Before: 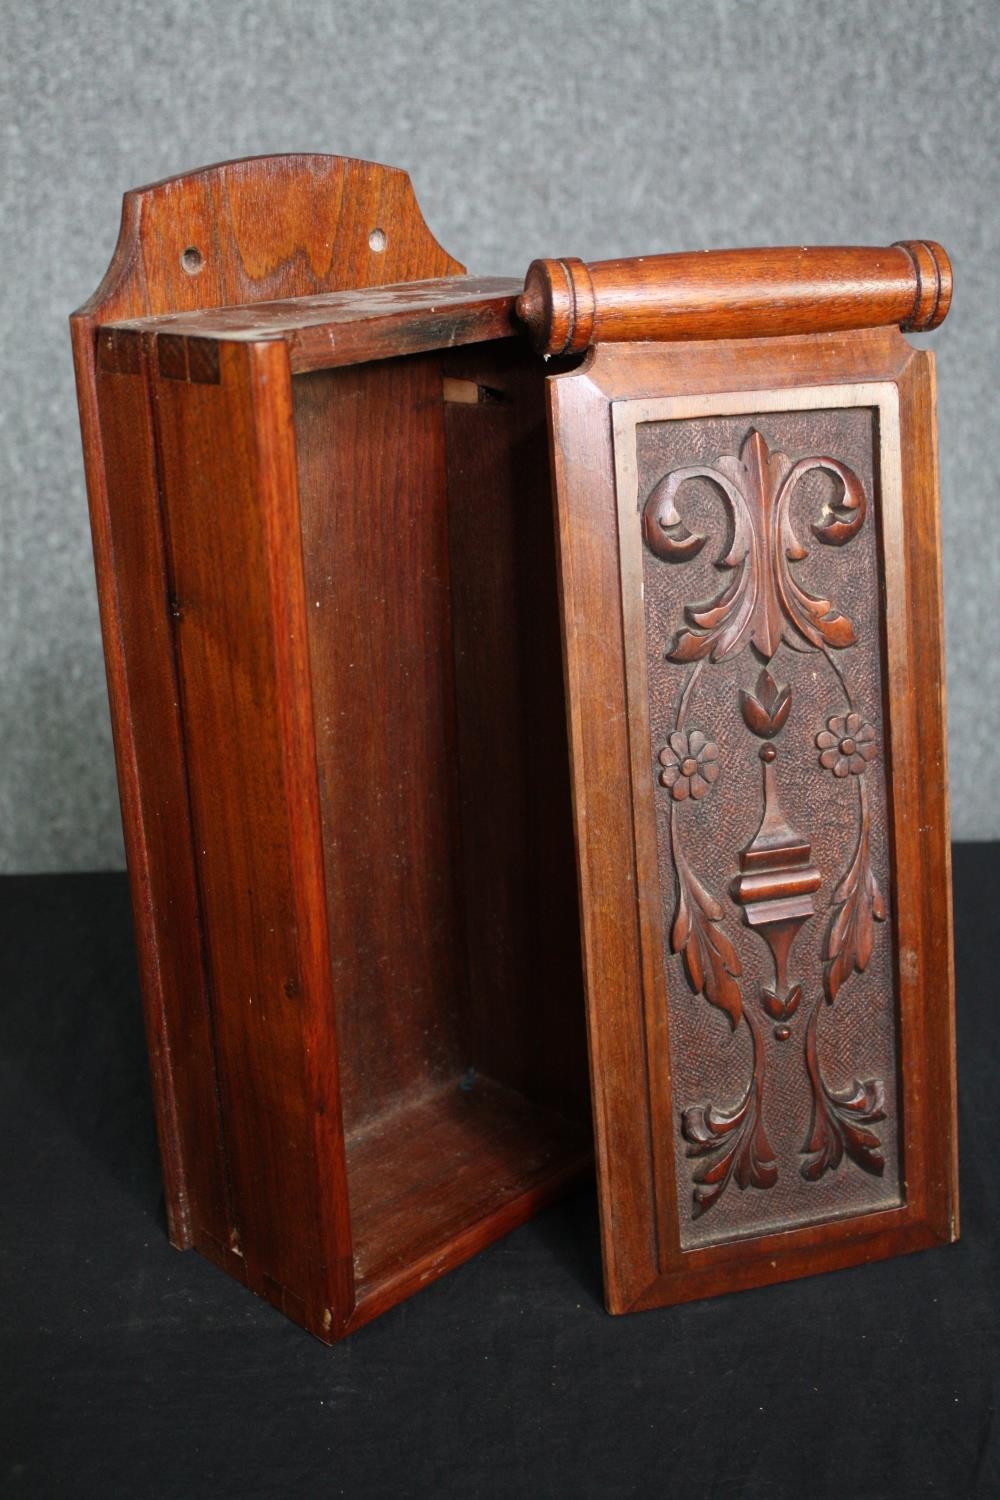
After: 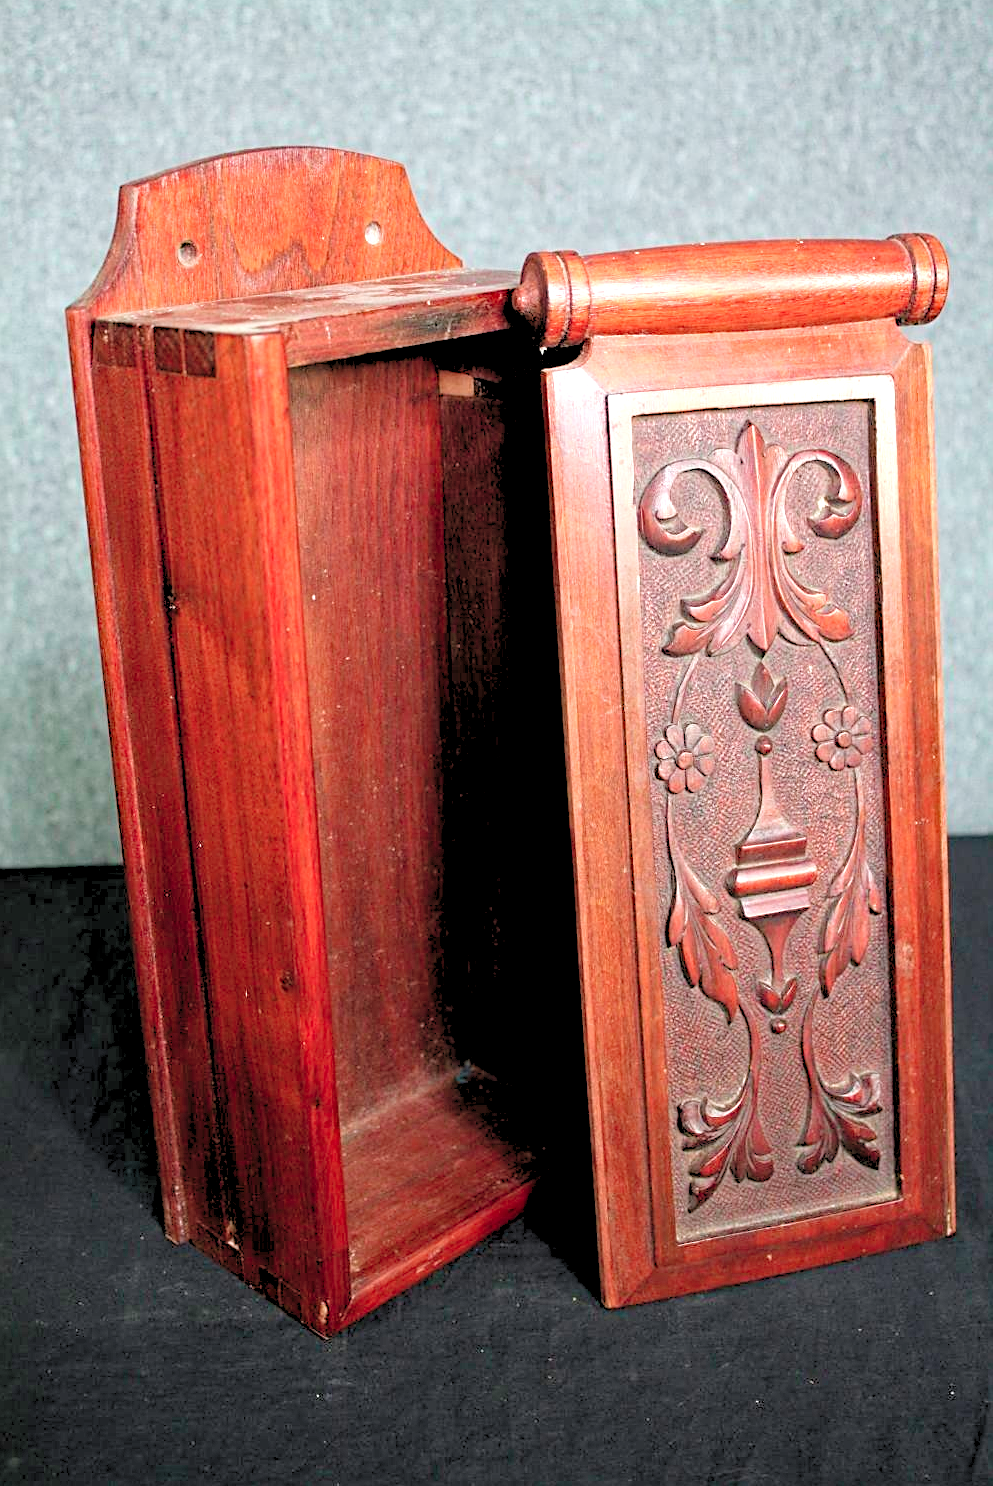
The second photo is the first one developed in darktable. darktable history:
exposure: black level correction 0.001, exposure 0.5 EV, compensate exposure bias true, compensate highlight preservation false
crop: left 0.434%, top 0.485%, right 0.244%, bottom 0.386%
levels: levels [0.072, 0.414, 0.976]
color contrast: blue-yellow contrast 0.7
haze removal: compatibility mode true, adaptive false
rgb levels: preserve colors max RGB
sharpen: on, module defaults
velvia: strength 27%
